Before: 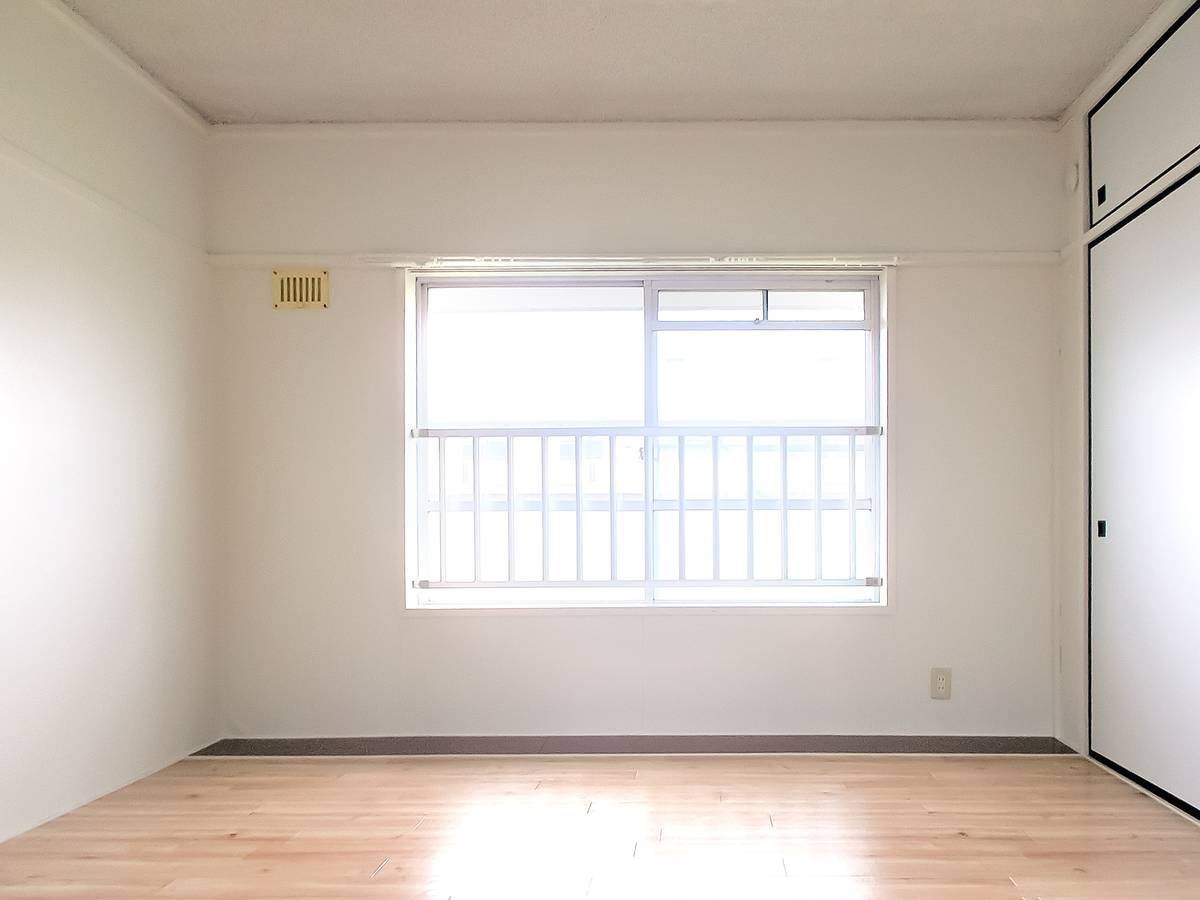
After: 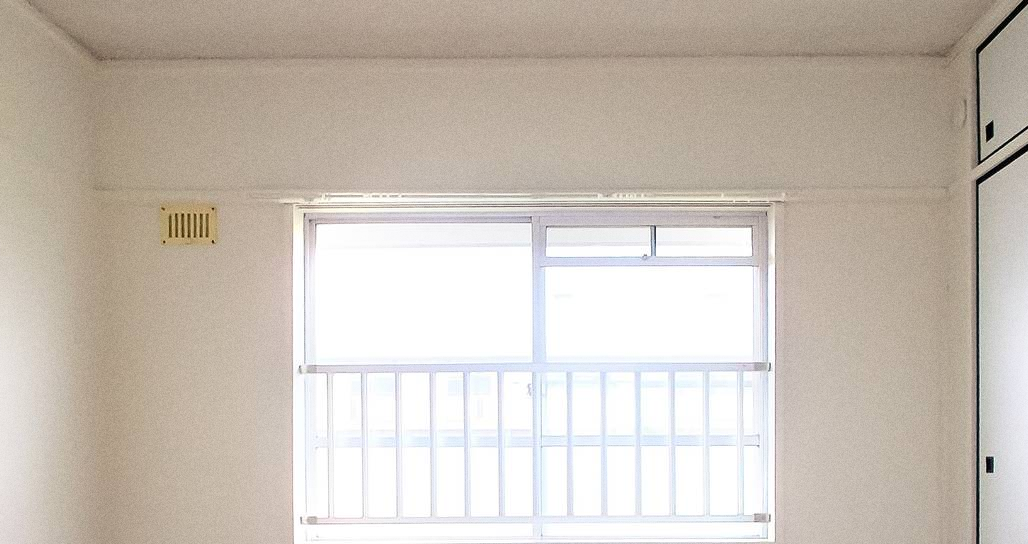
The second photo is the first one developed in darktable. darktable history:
grain: on, module defaults
crop and rotate: left 9.345%, top 7.22%, right 4.982%, bottom 32.331%
